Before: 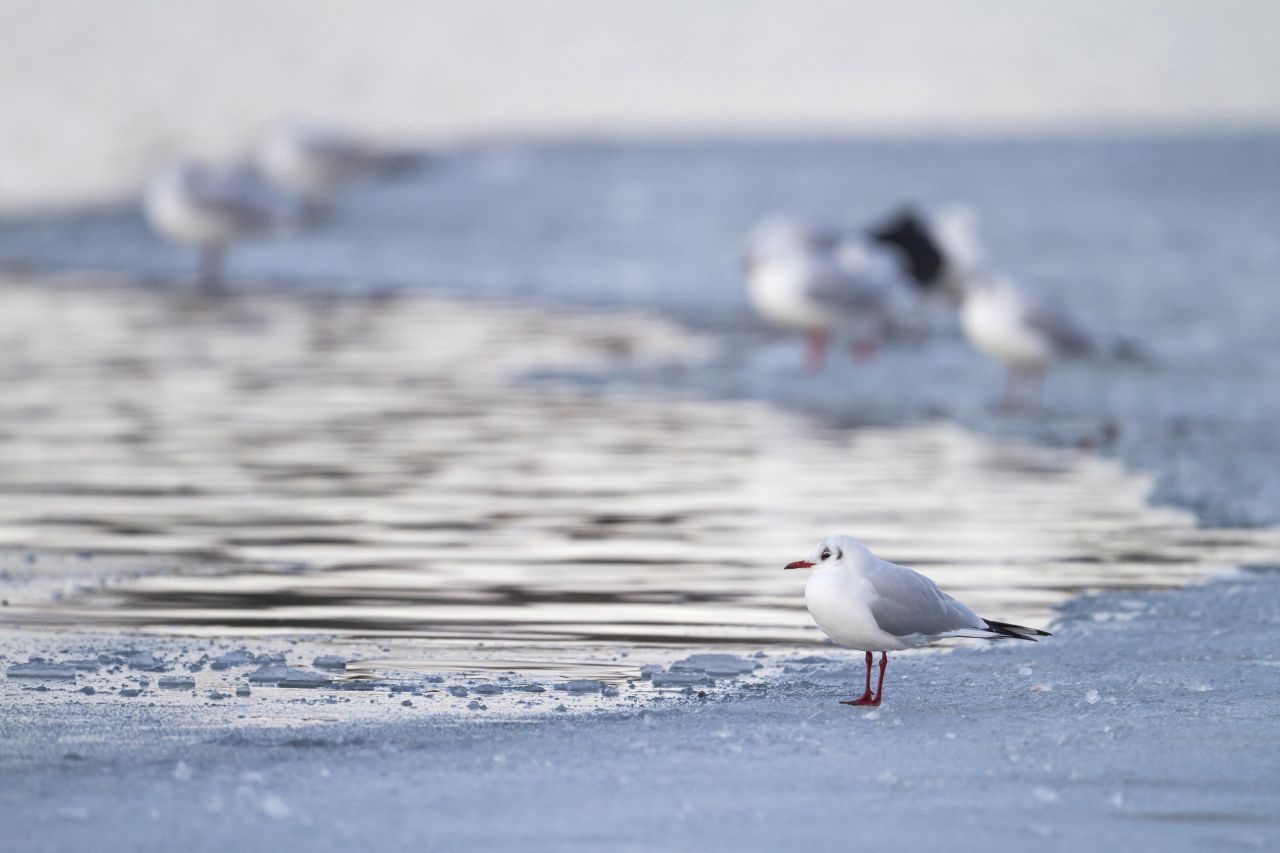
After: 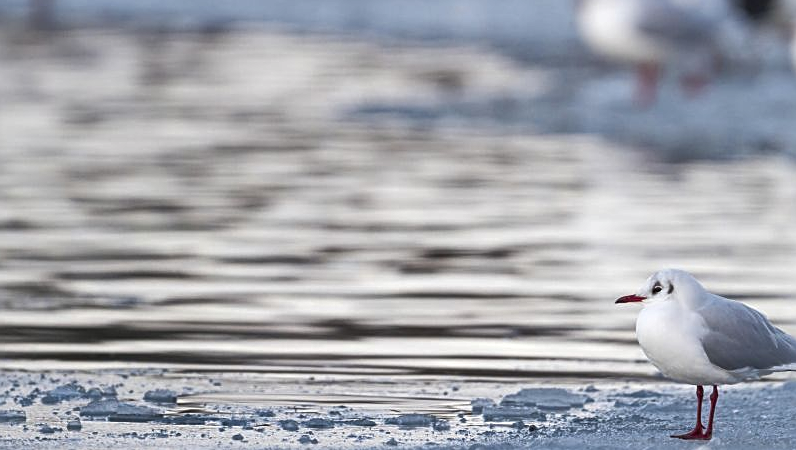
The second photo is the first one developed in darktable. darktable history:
color correction: highlights a* -0.129, highlights b* 0.129
crop: left 13.25%, top 31.279%, right 24.542%, bottom 15.869%
sharpen: on, module defaults
shadows and highlights: soften with gaussian
color zones: curves: ch1 [(0.309, 0.524) (0.41, 0.329) (0.508, 0.509)]; ch2 [(0.25, 0.457) (0.75, 0.5)]
local contrast: highlights 104%, shadows 98%, detail 120%, midtone range 0.2
